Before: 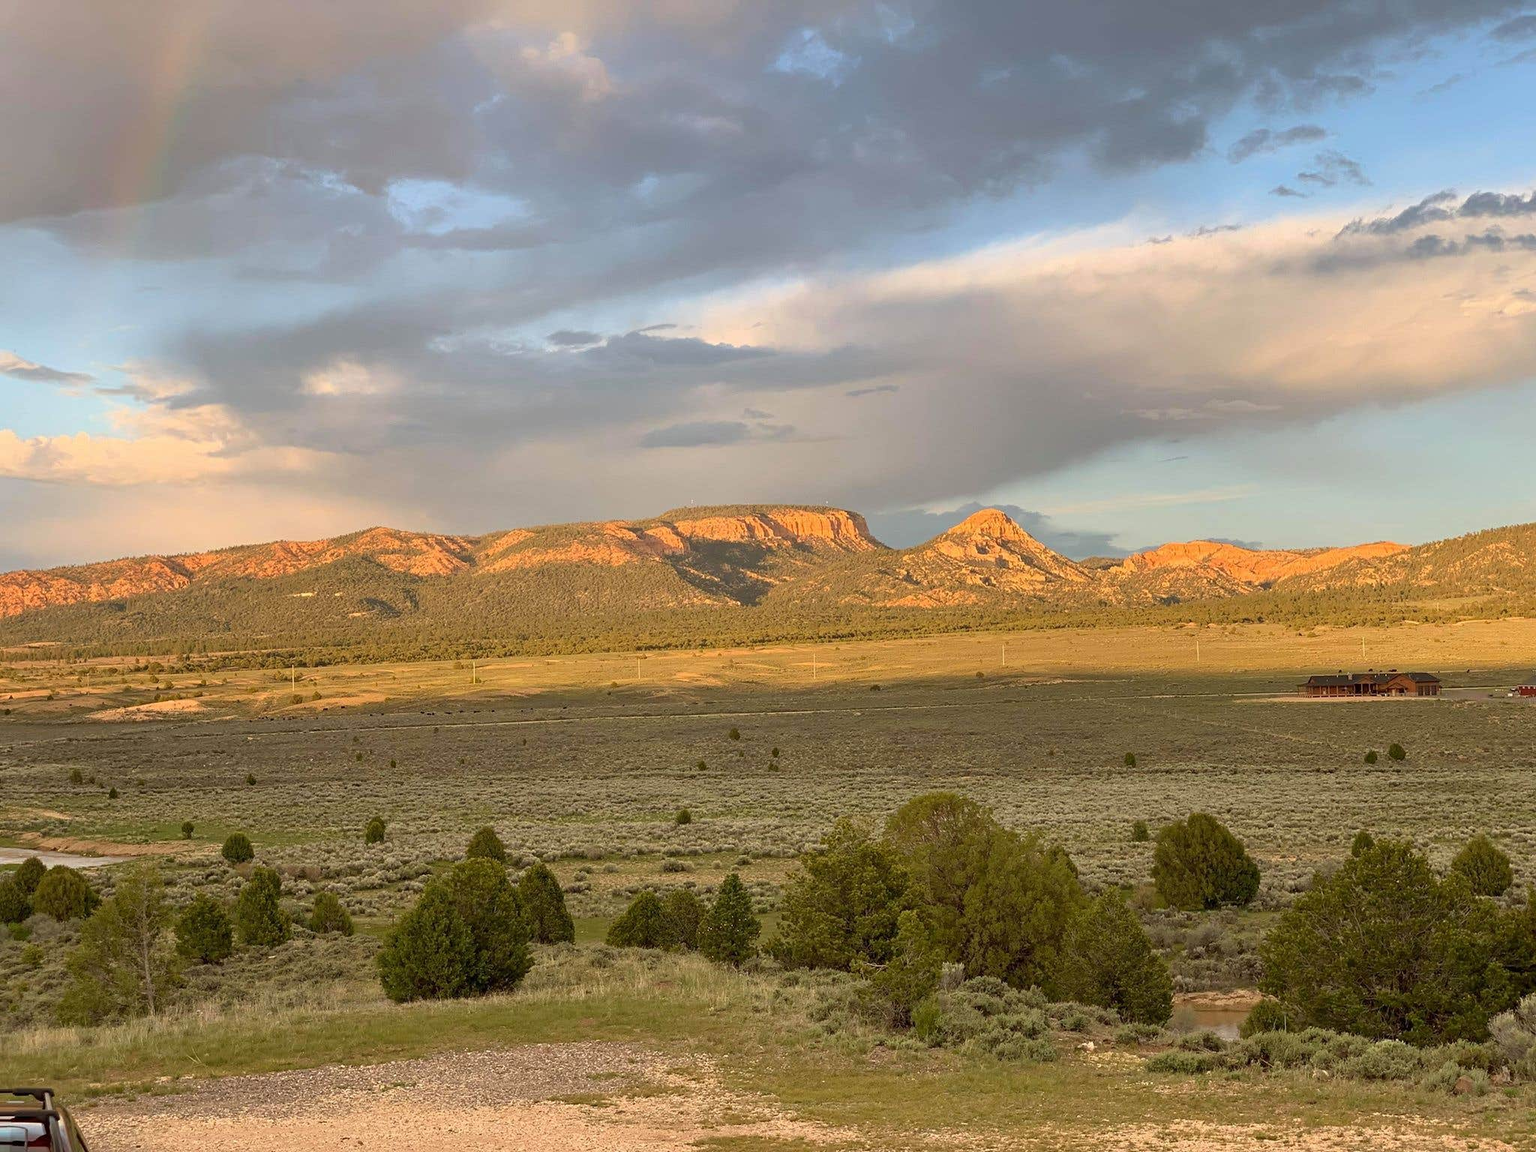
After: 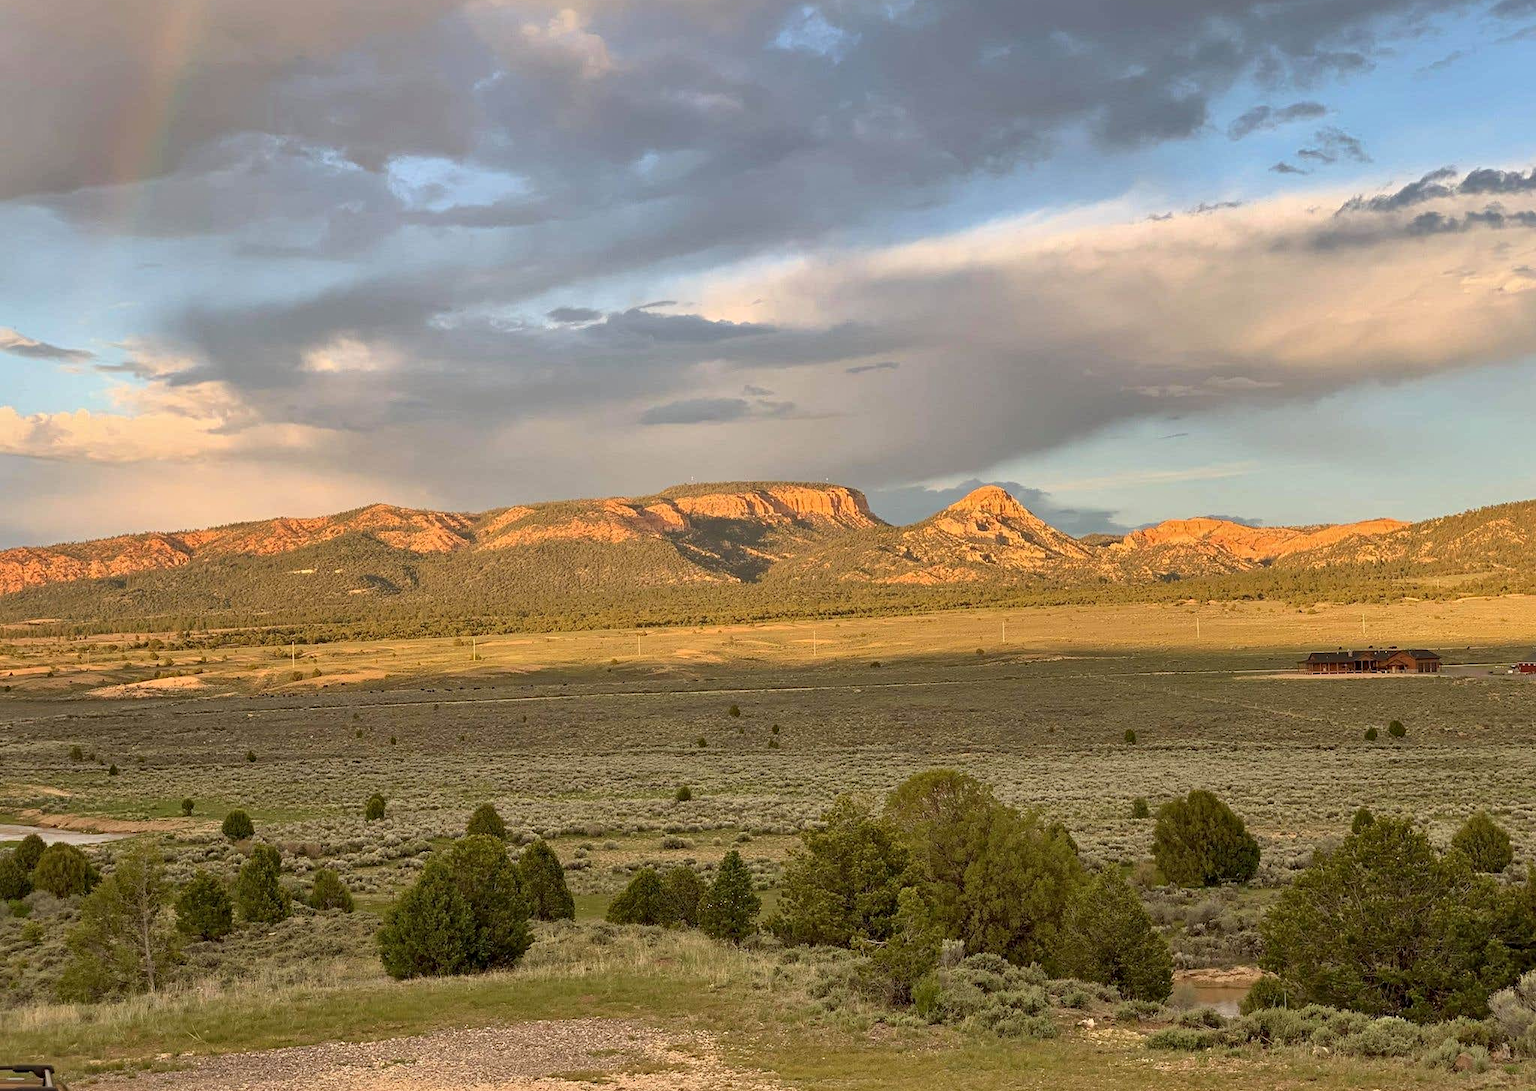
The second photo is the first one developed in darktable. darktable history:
crop and rotate: top 2.074%, bottom 3.184%
local contrast: mode bilateral grid, contrast 20, coarseness 49, detail 119%, midtone range 0.2
shadows and highlights: shadows 32, highlights -32.19, soften with gaussian
